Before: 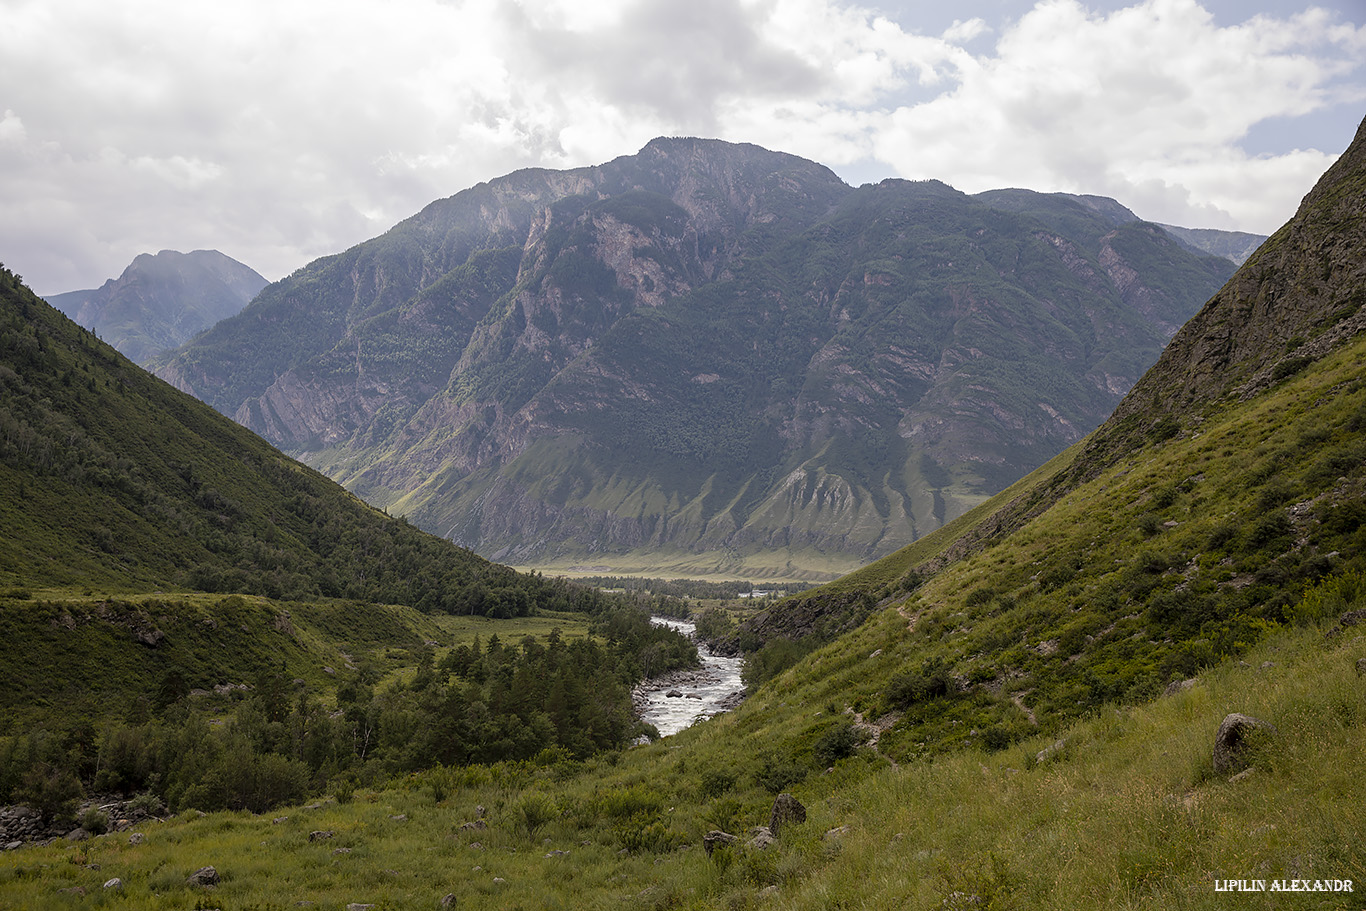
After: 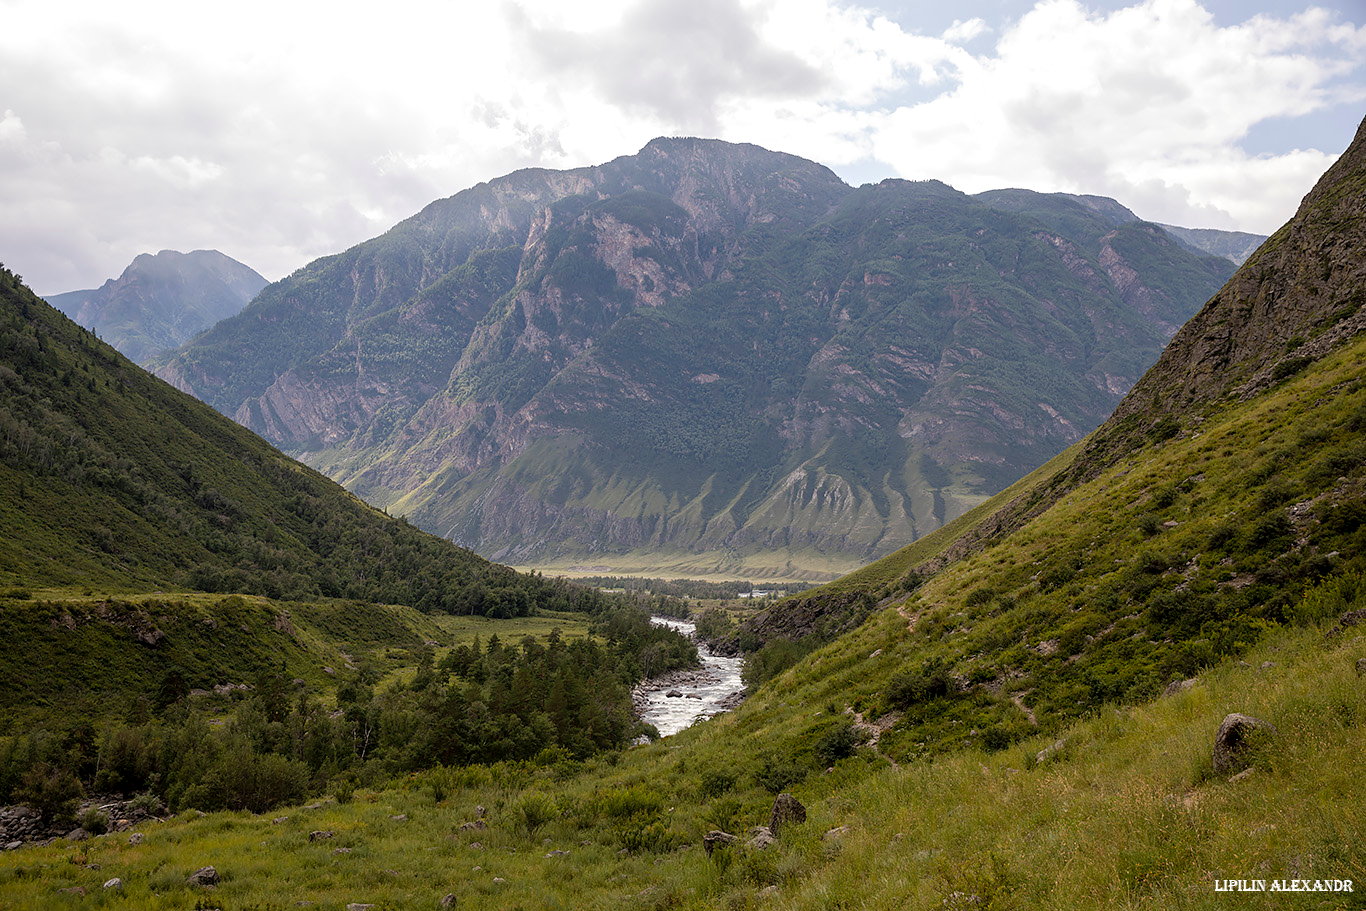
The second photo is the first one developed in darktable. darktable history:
exposure: black level correction 0.001, exposure 0.193 EV, compensate exposure bias true, compensate highlight preservation false
